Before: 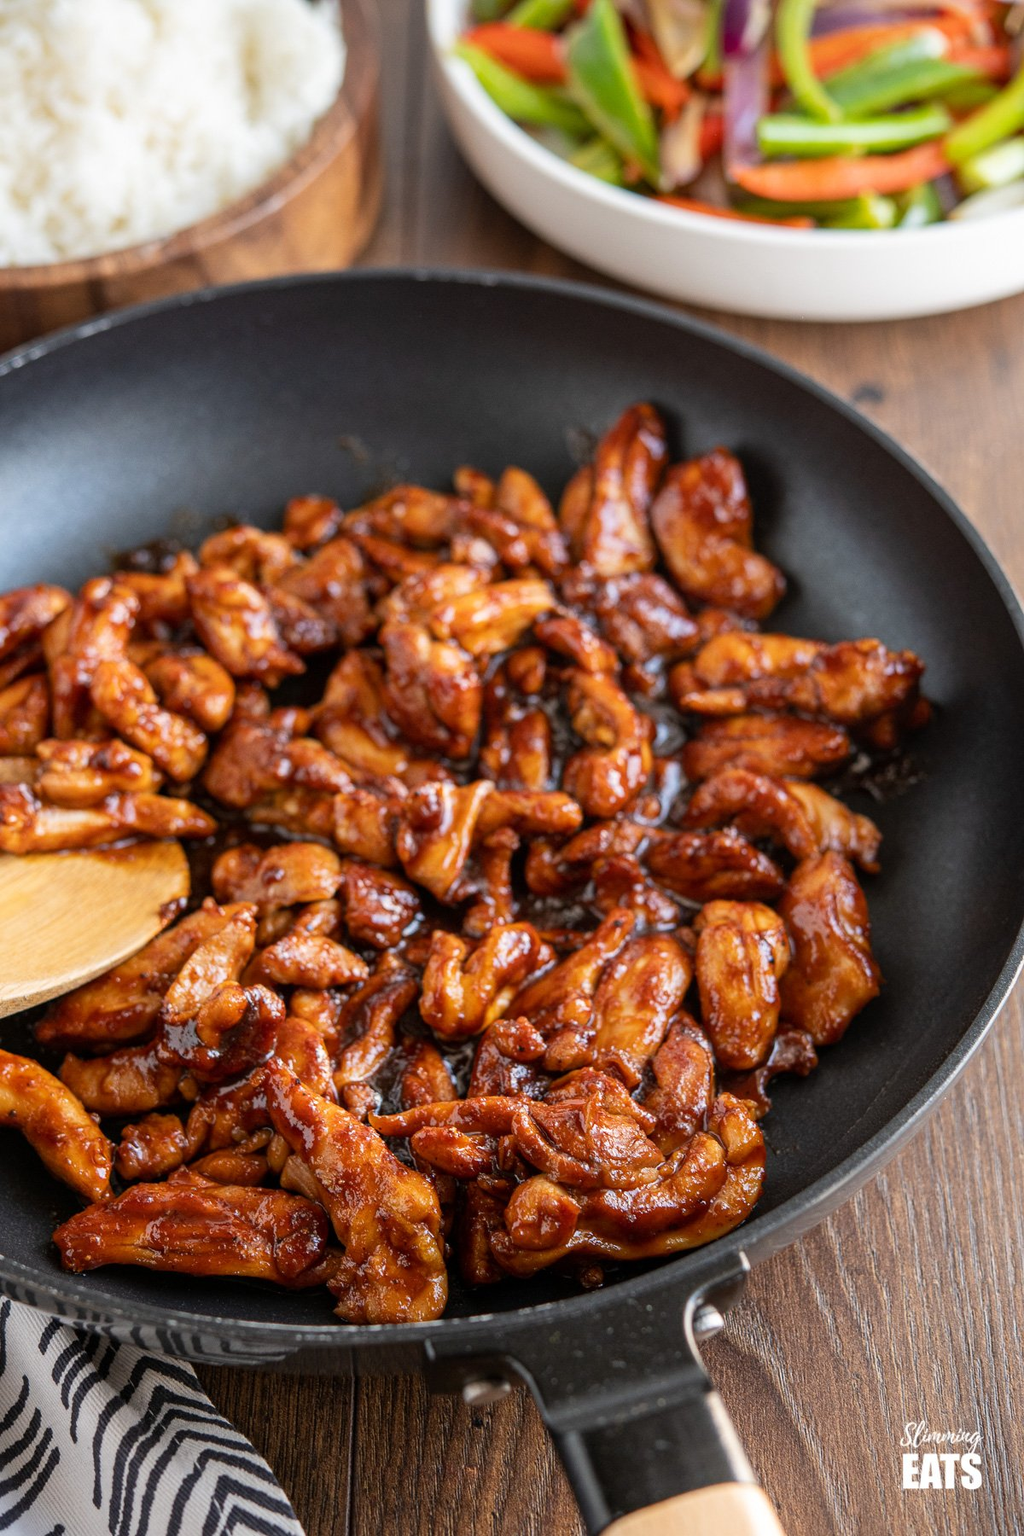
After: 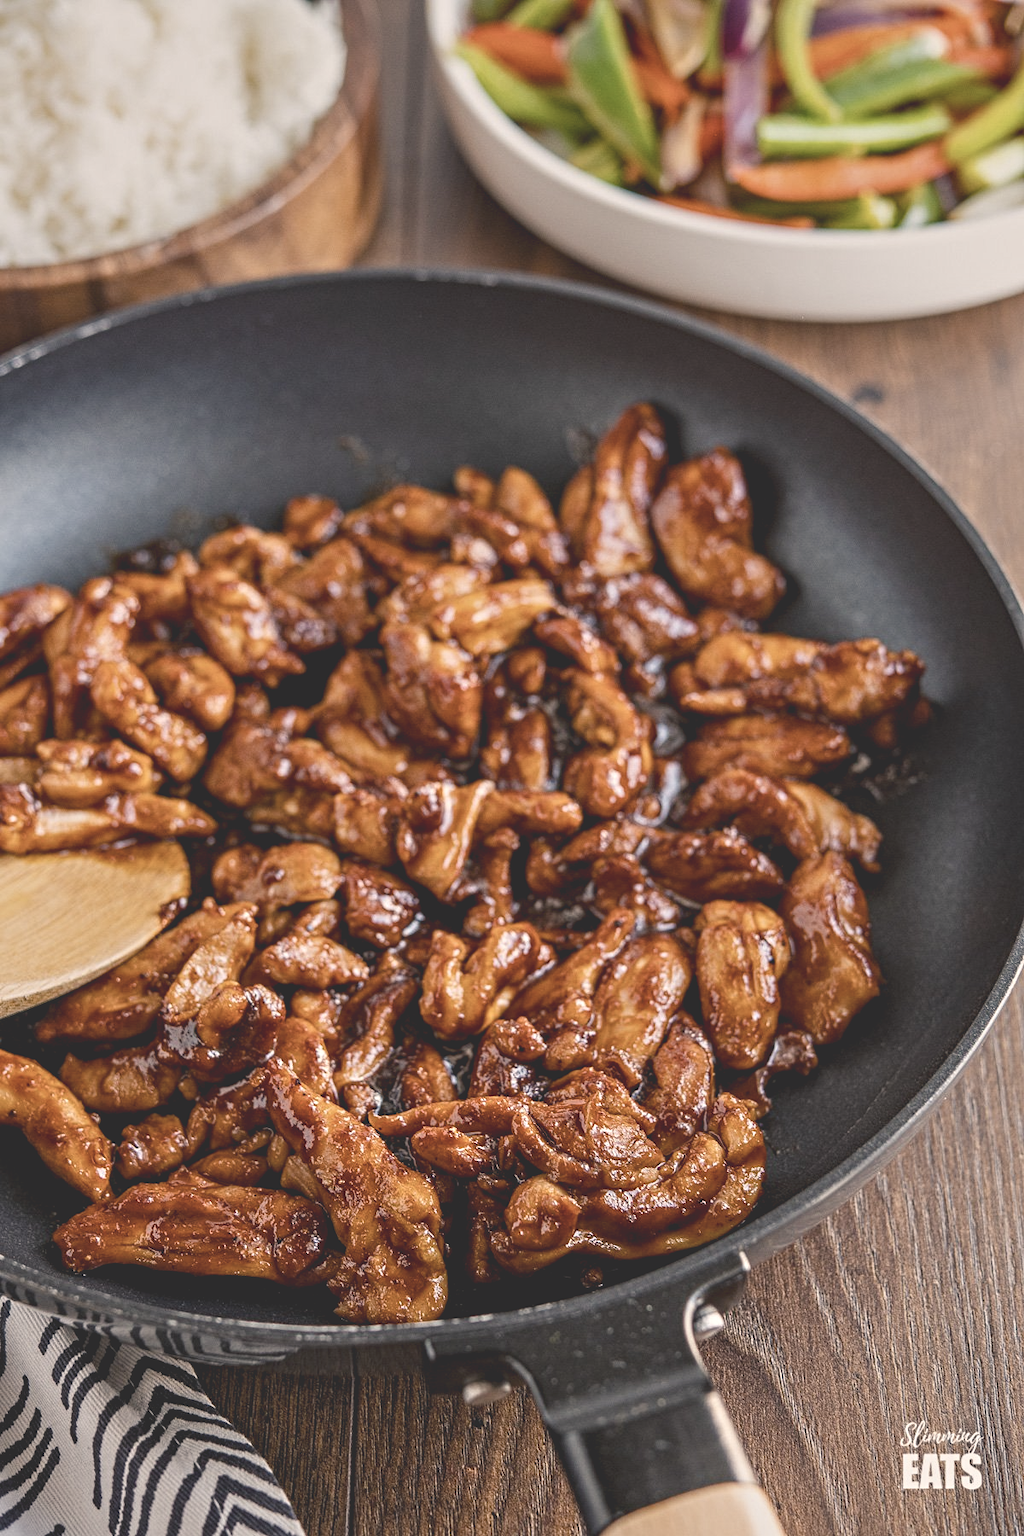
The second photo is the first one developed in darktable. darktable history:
contrast brightness saturation: contrast -0.26, saturation -0.43
contrast equalizer: octaves 7, y [[0.5, 0.542, 0.583, 0.625, 0.667, 0.708], [0.5 ×6], [0.5 ×6], [0 ×6], [0 ×6]]
color balance rgb: shadows lift › chroma 2%, shadows lift › hue 247.2°, power › chroma 0.3%, power › hue 25.2°, highlights gain › chroma 3%, highlights gain › hue 60°, global offset › luminance 0.75%, perceptual saturation grading › global saturation 20%, perceptual saturation grading › highlights -20%, perceptual saturation grading › shadows 30%, global vibrance 20%
